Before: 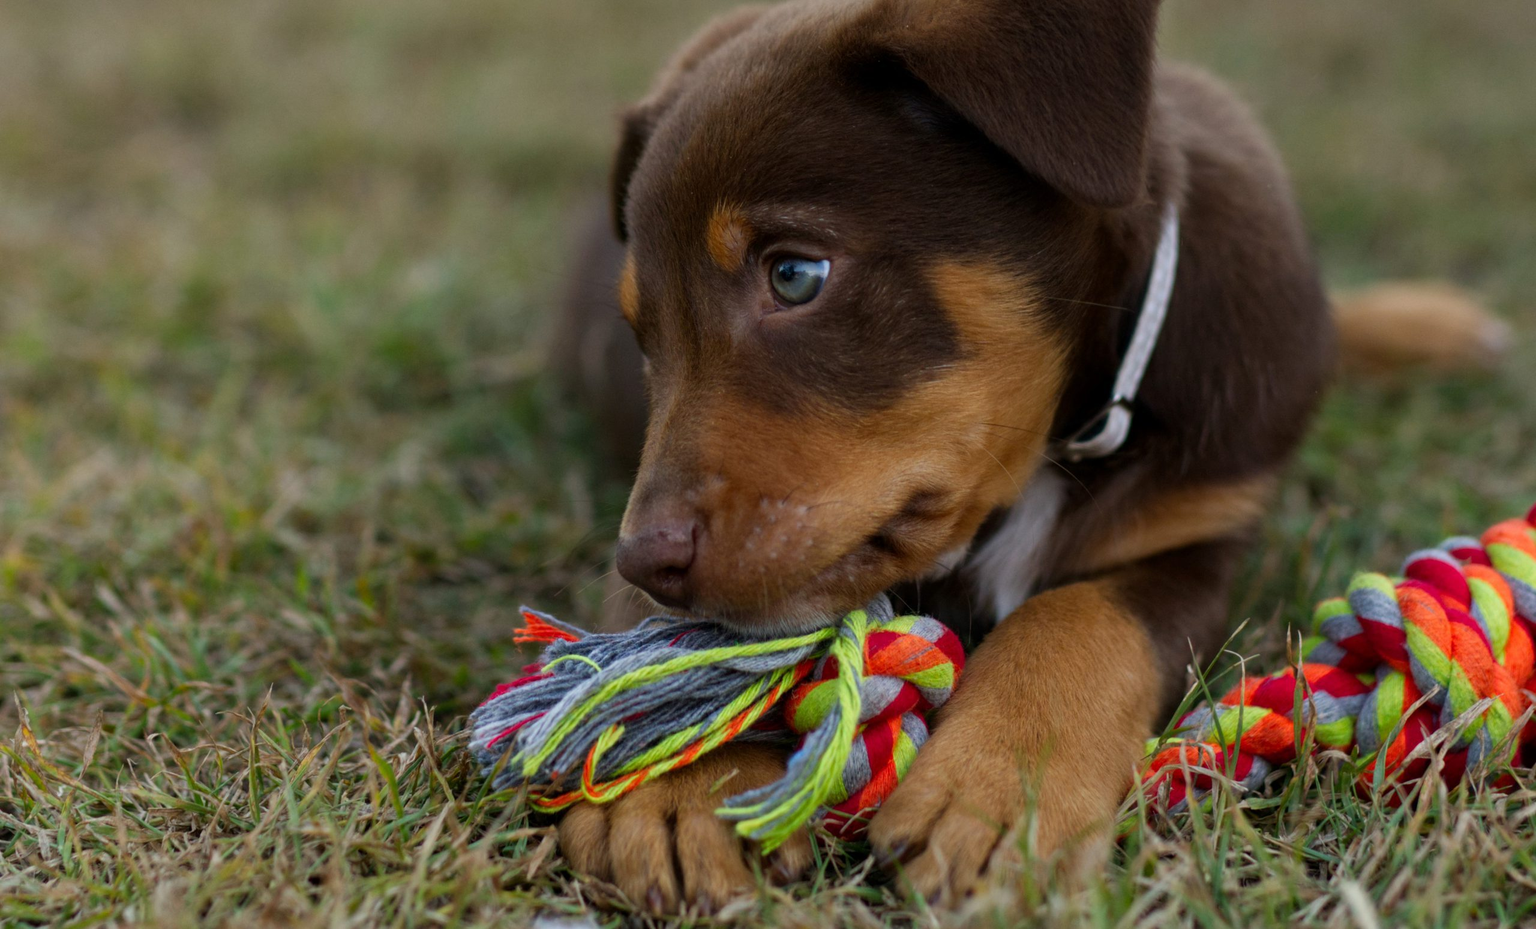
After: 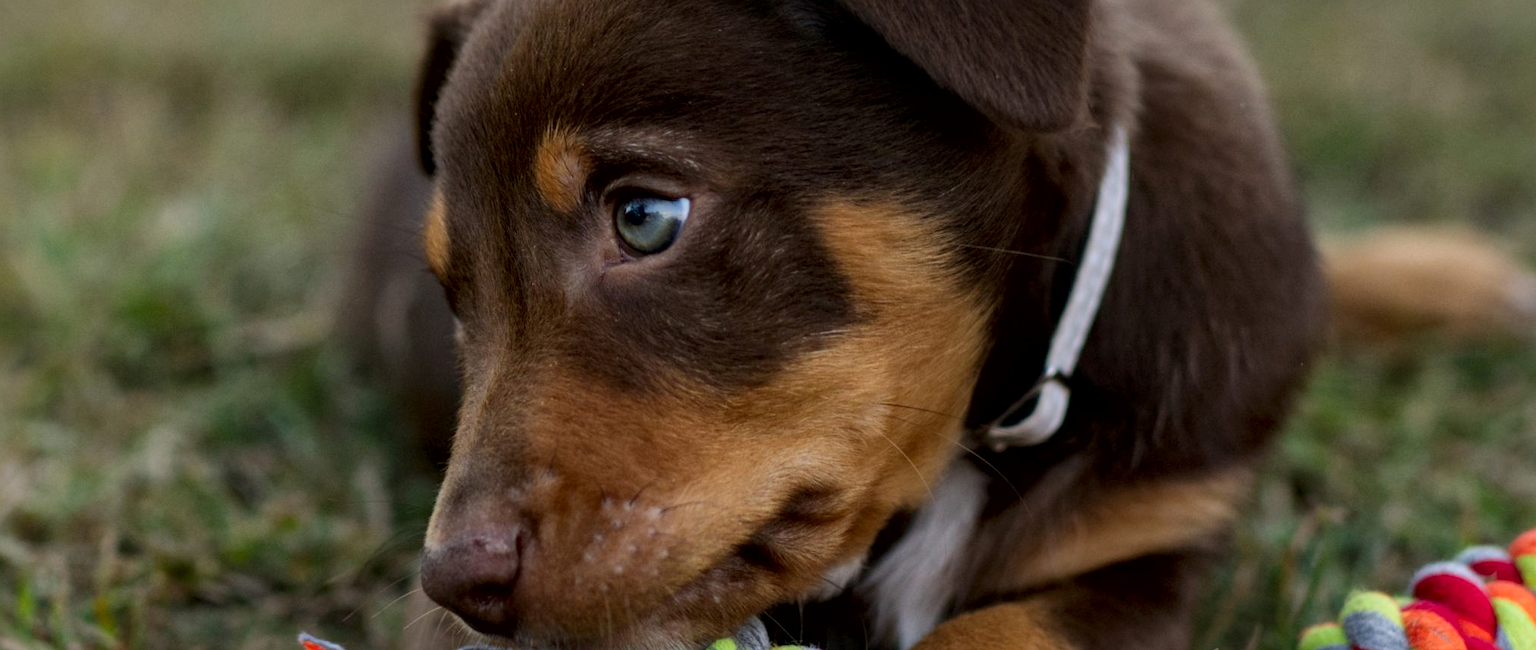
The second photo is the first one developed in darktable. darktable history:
white balance: emerald 1
exposure: compensate highlight preservation false
crop: left 18.38%, top 11.092%, right 2.134%, bottom 33.217%
local contrast: mode bilateral grid, contrast 25, coarseness 60, detail 151%, midtone range 0.2
